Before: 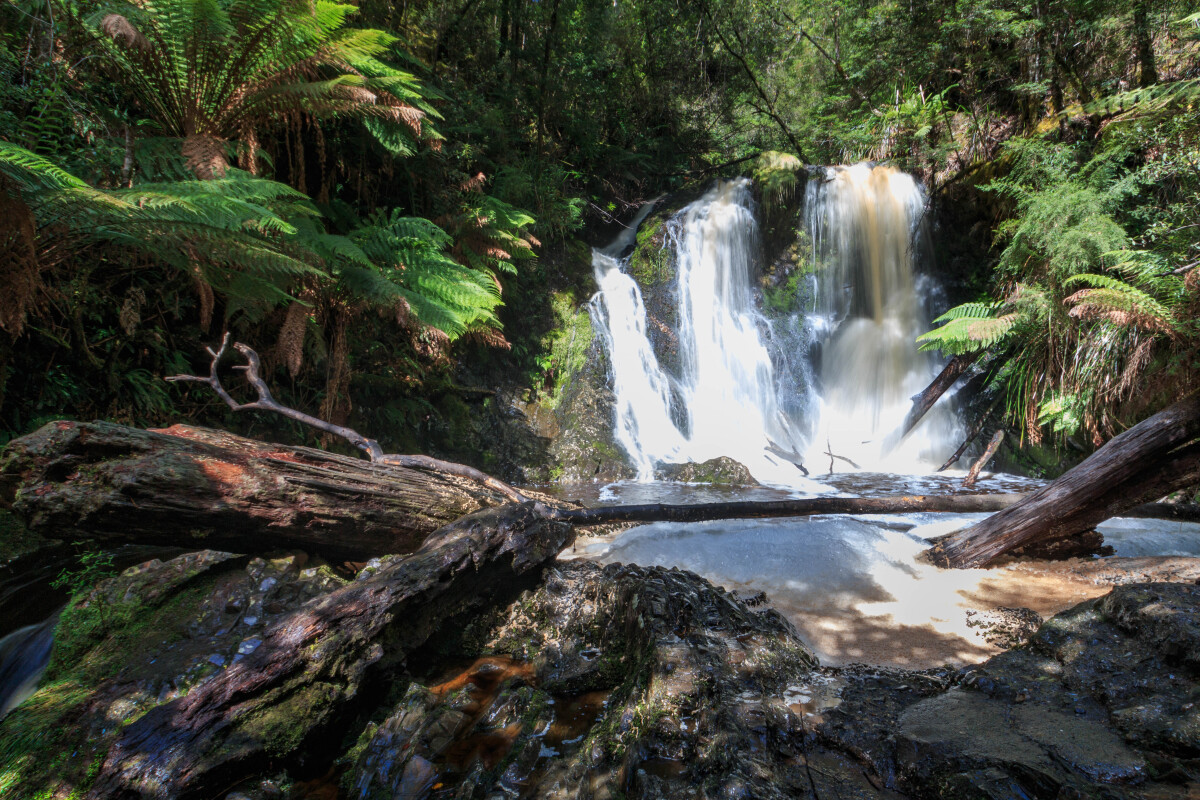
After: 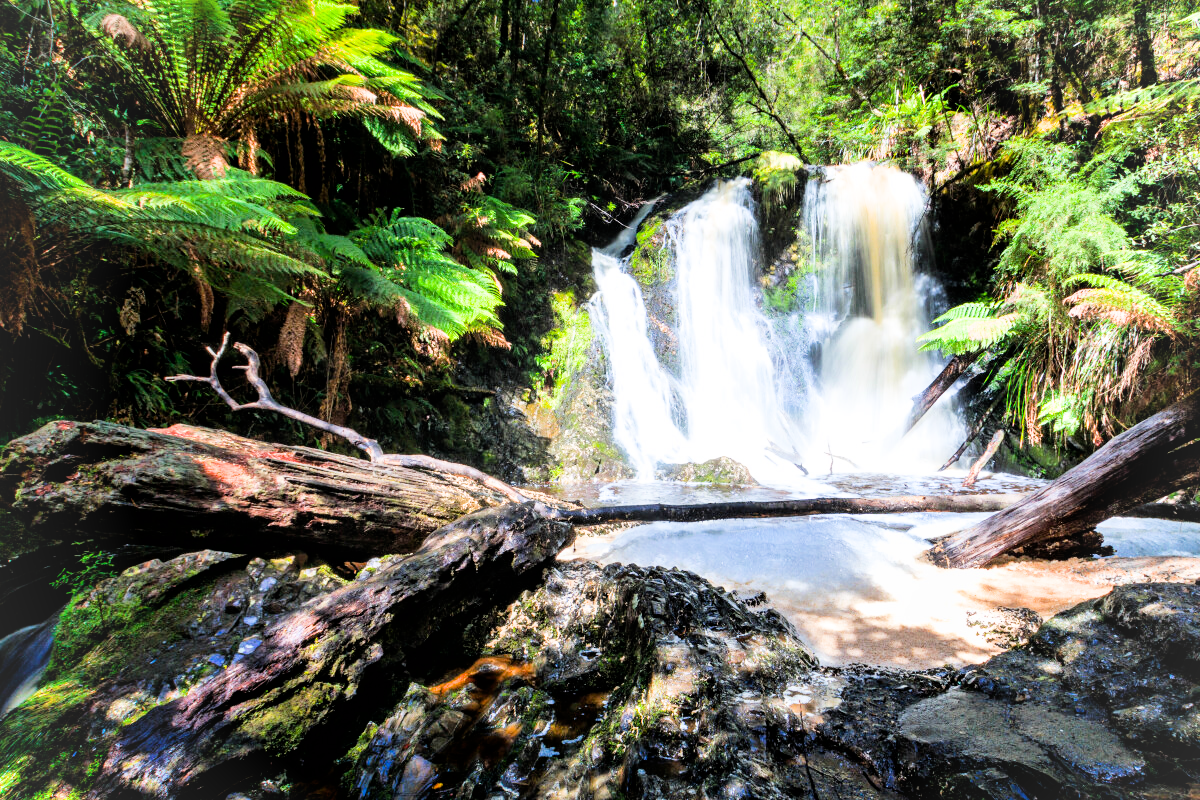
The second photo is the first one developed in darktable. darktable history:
filmic rgb: black relative exposure -5.06 EV, white relative exposure 3.98 EV, threshold 5.96 EV, hardness 2.89, contrast 1.394, highlights saturation mix -29.66%, enable highlight reconstruction true
exposure: black level correction 0.001, exposure 1.714 EV, compensate highlight preservation false
vignetting: brightness 0.032, saturation 0.003
color balance rgb: shadows fall-off 101.374%, perceptual saturation grading › global saturation 35.277%, mask middle-gray fulcrum 23.006%
